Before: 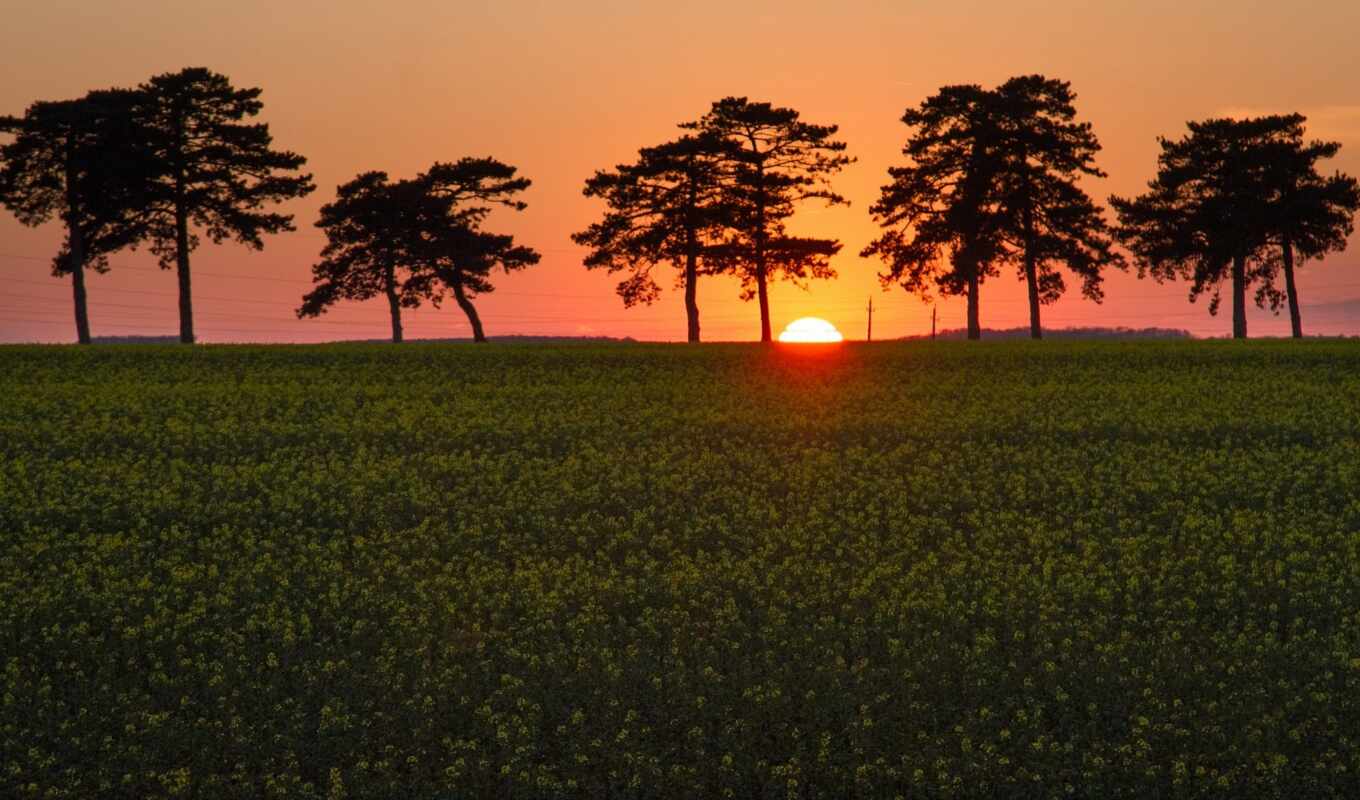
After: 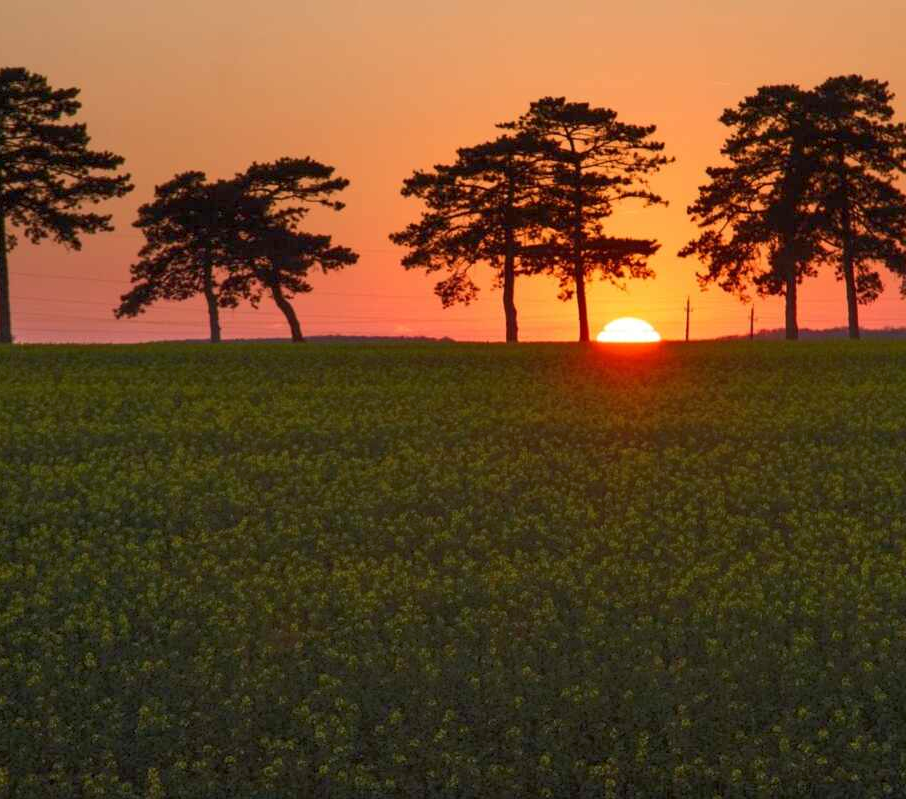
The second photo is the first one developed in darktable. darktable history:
crop and rotate: left 13.409%, right 19.924%
white balance: emerald 1
rgb curve: curves: ch0 [(0, 0) (0.093, 0.159) (0.241, 0.265) (0.414, 0.42) (1, 1)], compensate middle gray true, preserve colors basic power
tone equalizer: on, module defaults
